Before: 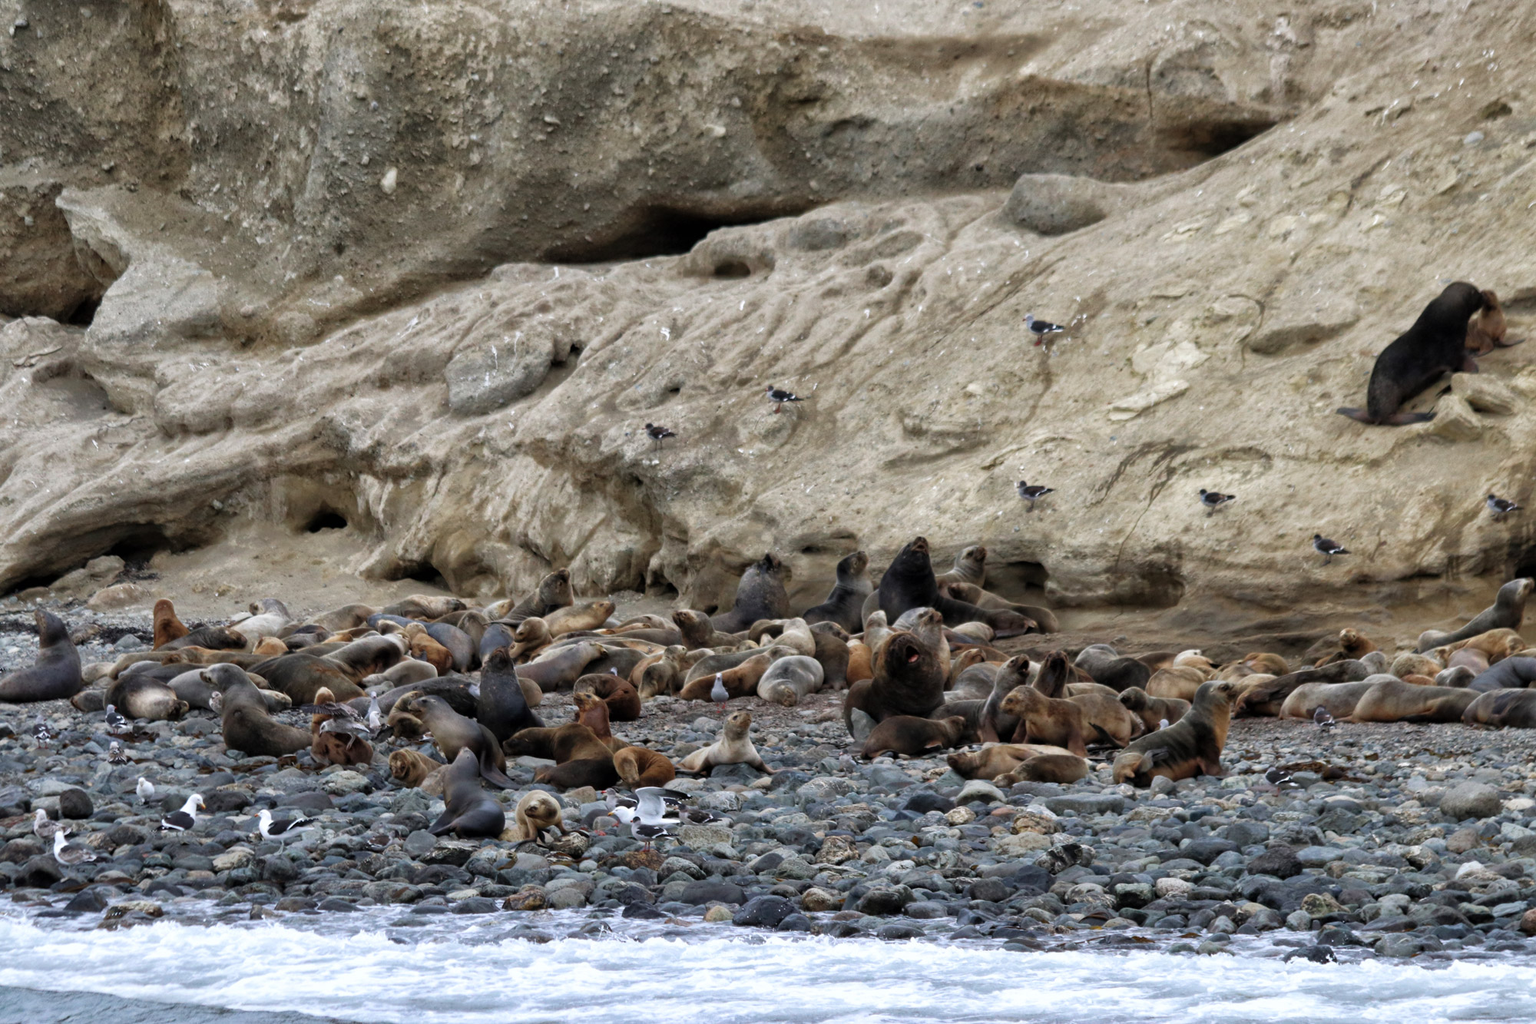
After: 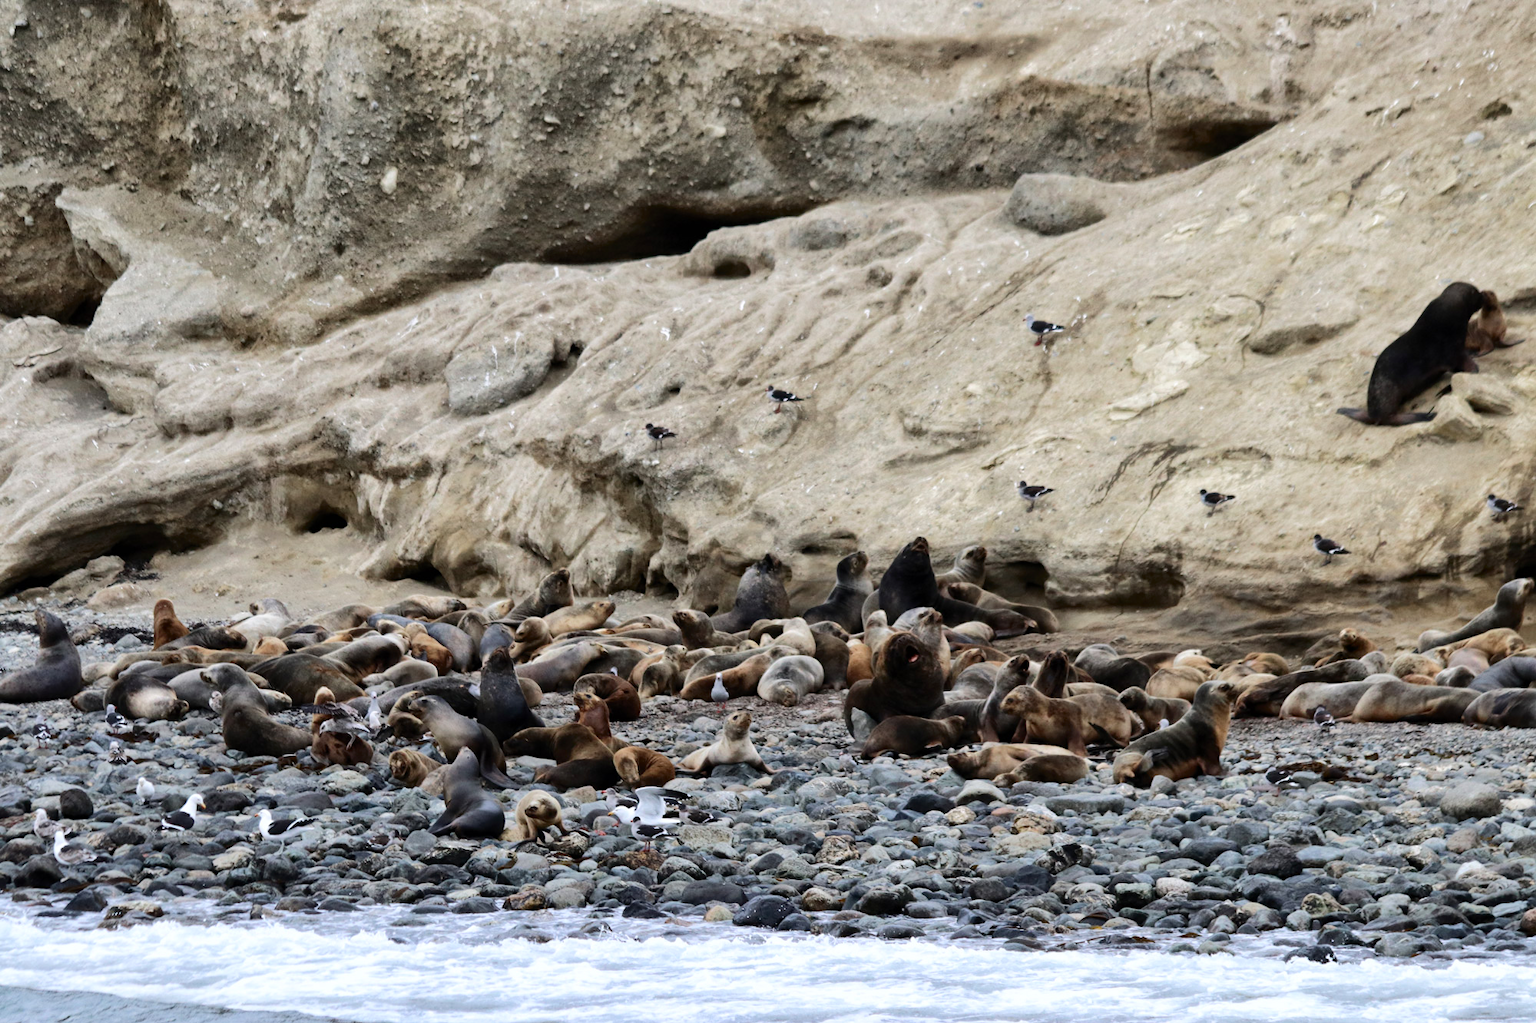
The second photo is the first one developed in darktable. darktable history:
tone curve: curves: ch0 [(0, 0) (0.003, 0.002) (0.011, 0.009) (0.025, 0.018) (0.044, 0.03) (0.069, 0.043) (0.1, 0.057) (0.136, 0.079) (0.177, 0.125) (0.224, 0.178) (0.277, 0.255) (0.335, 0.341) (0.399, 0.443) (0.468, 0.553) (0.543, 0.644) (0.623, 0.718) (0.709, 0.779) (0.801, 0.849) (0.898, 0.929) (1, 1)], color space Lab, independent channels, preserve colors none
